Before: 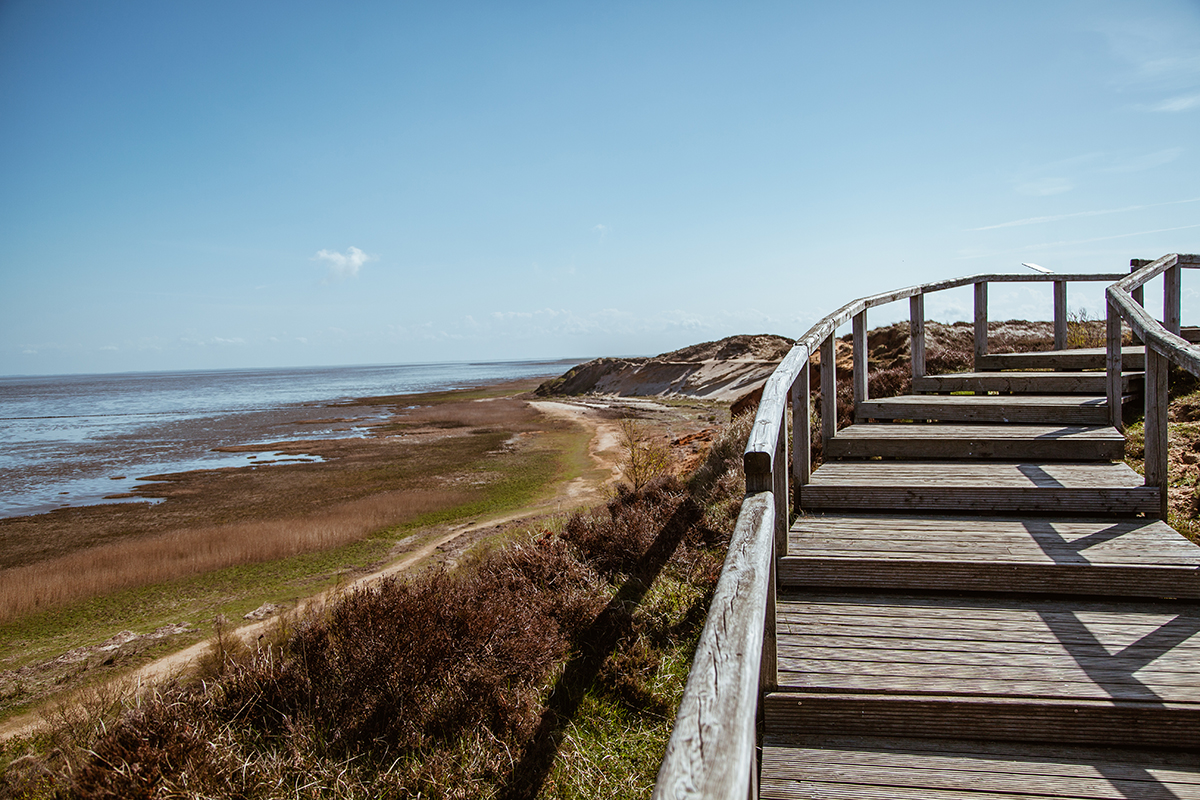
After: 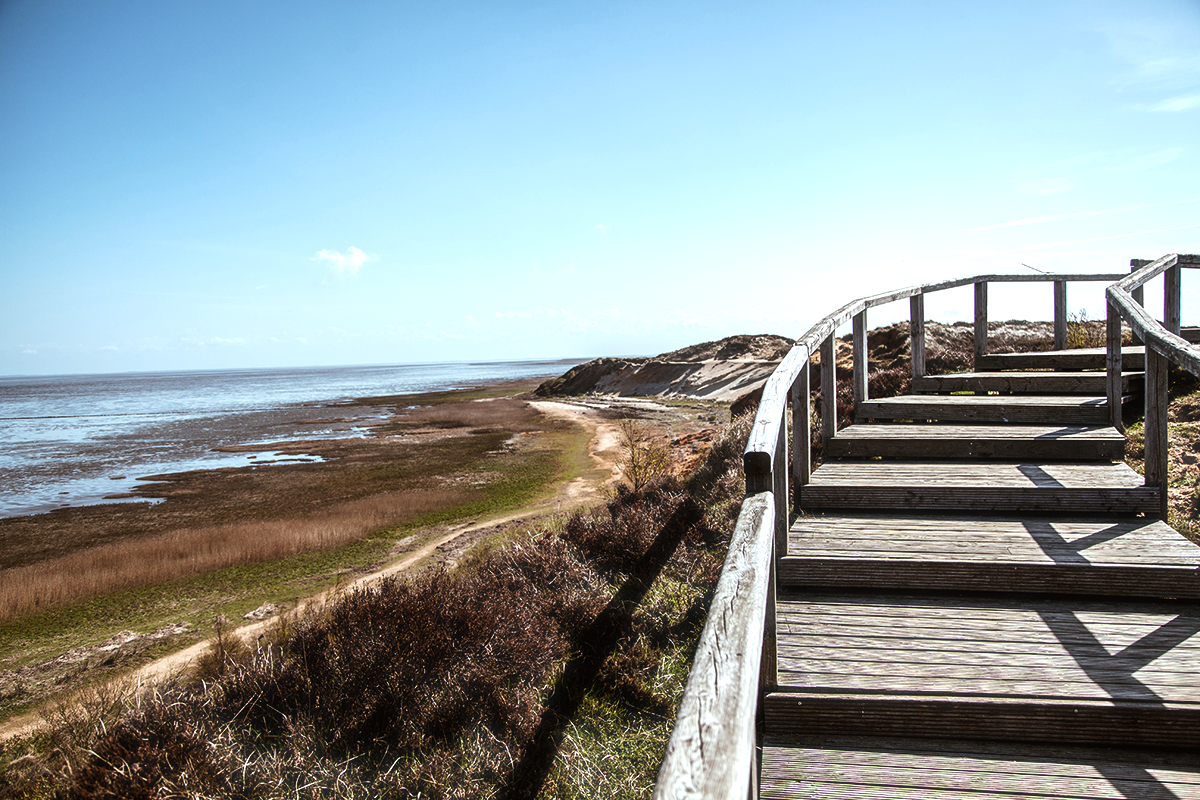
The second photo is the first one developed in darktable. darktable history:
tone equalizer: -8 EV -0.75 EV, -7 EV -0.7 EV, -6 EV -0.6 EV, -5 EV -0.4 EV, -3 EV 0.4 EV, -2 EV 0.6 EV, -1 EV 0.7 EV, +0 EV 0.75 EV, edges refinement/feathering 500, mask exposure compensation -1.57 EV, preserve details no
haze removal: strength -0.09, distance 0.358, compatibility mode true, adaptive false
